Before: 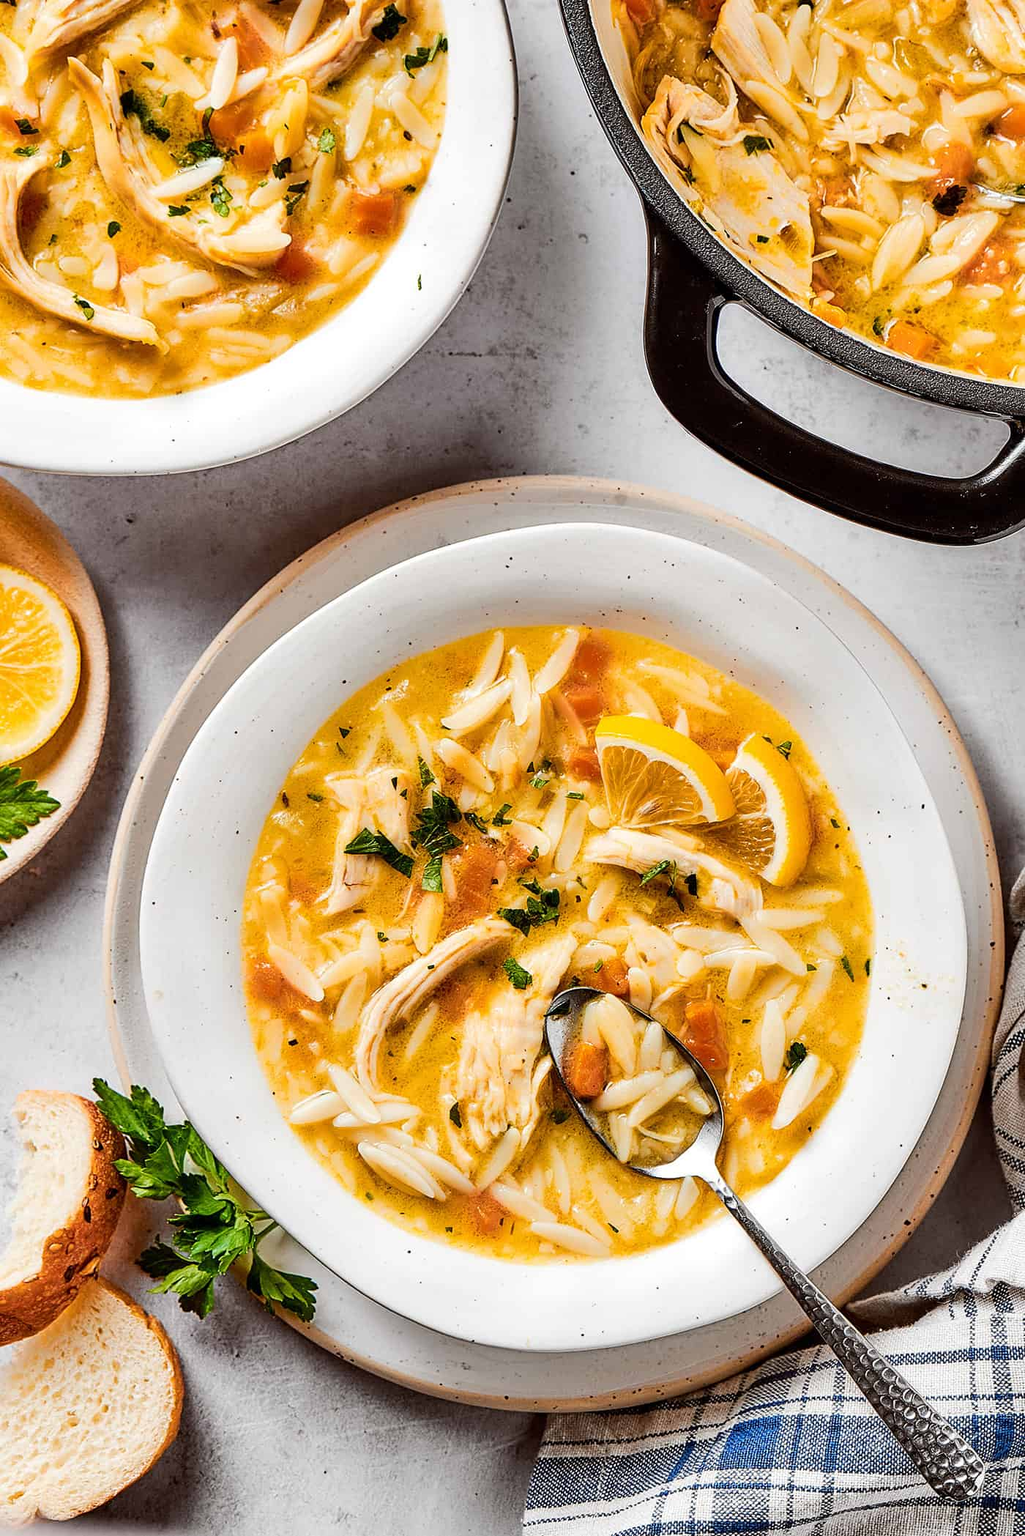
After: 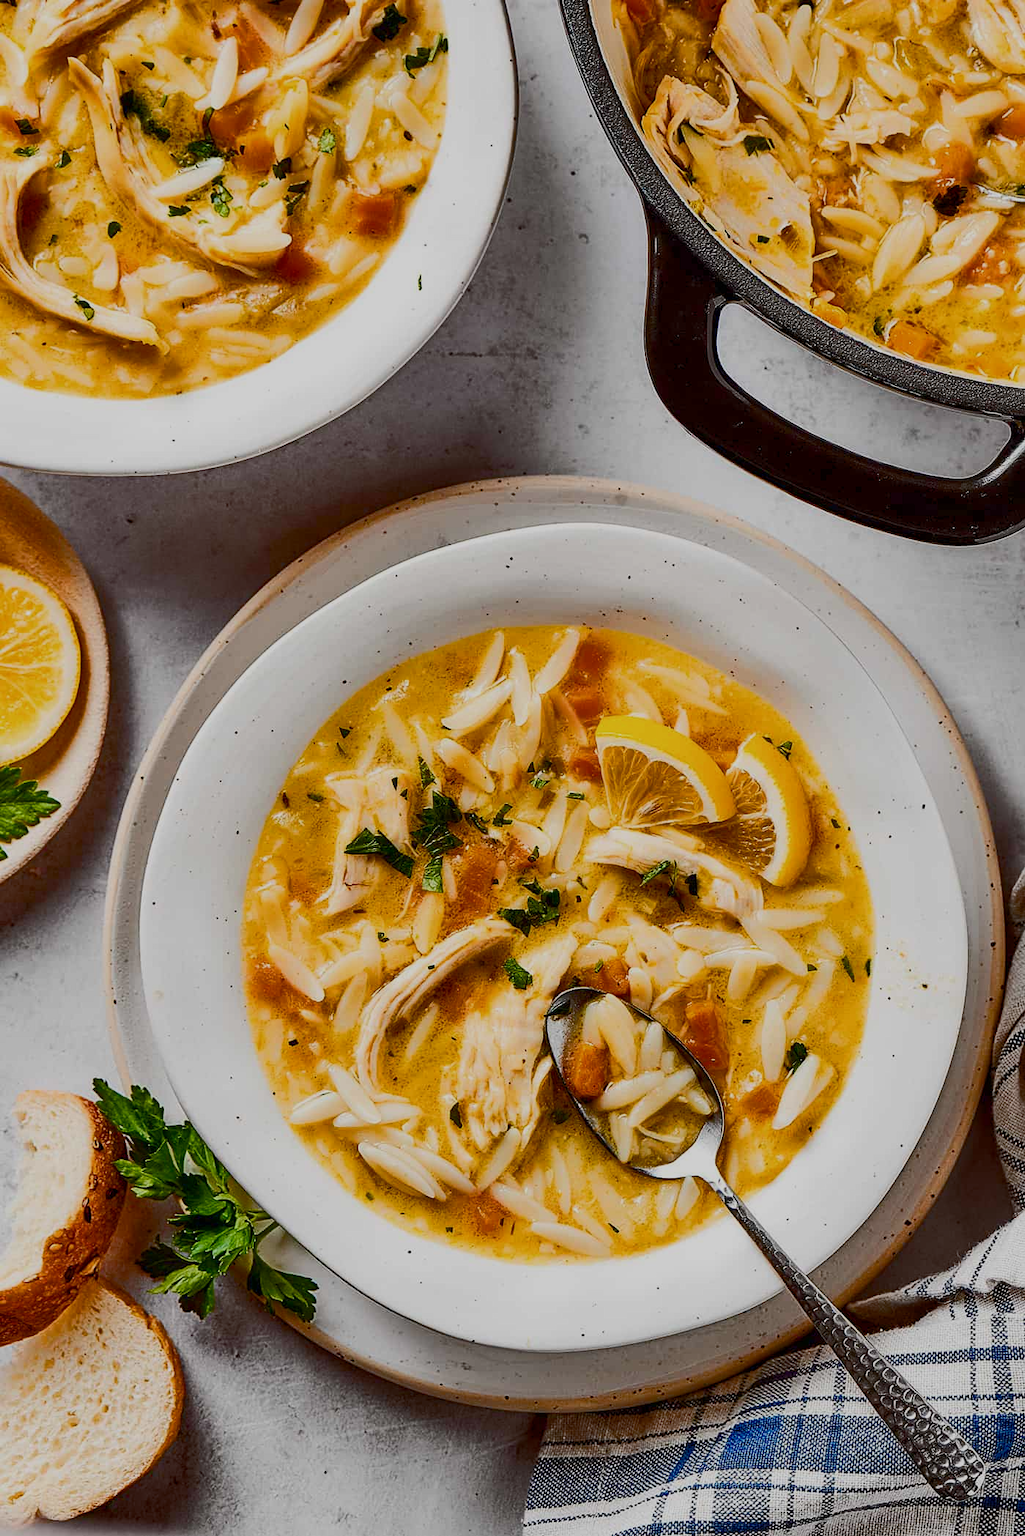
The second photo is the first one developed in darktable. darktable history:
contrast brightness saturation: contrast 0.031, brightness -0.038
color balance rgb: perceptual saturation grading › global saturation 20%, perceptual saturation grading › highlights -25.573%, perceptual saturation grading › shadows 49.668%, perceptual brilliance grading › highlights 3.211%, perceptual brilliance grading › mid-tones -18.968%, perceptual brilliance grading › shadows -40.891%, contrast -29.987%
